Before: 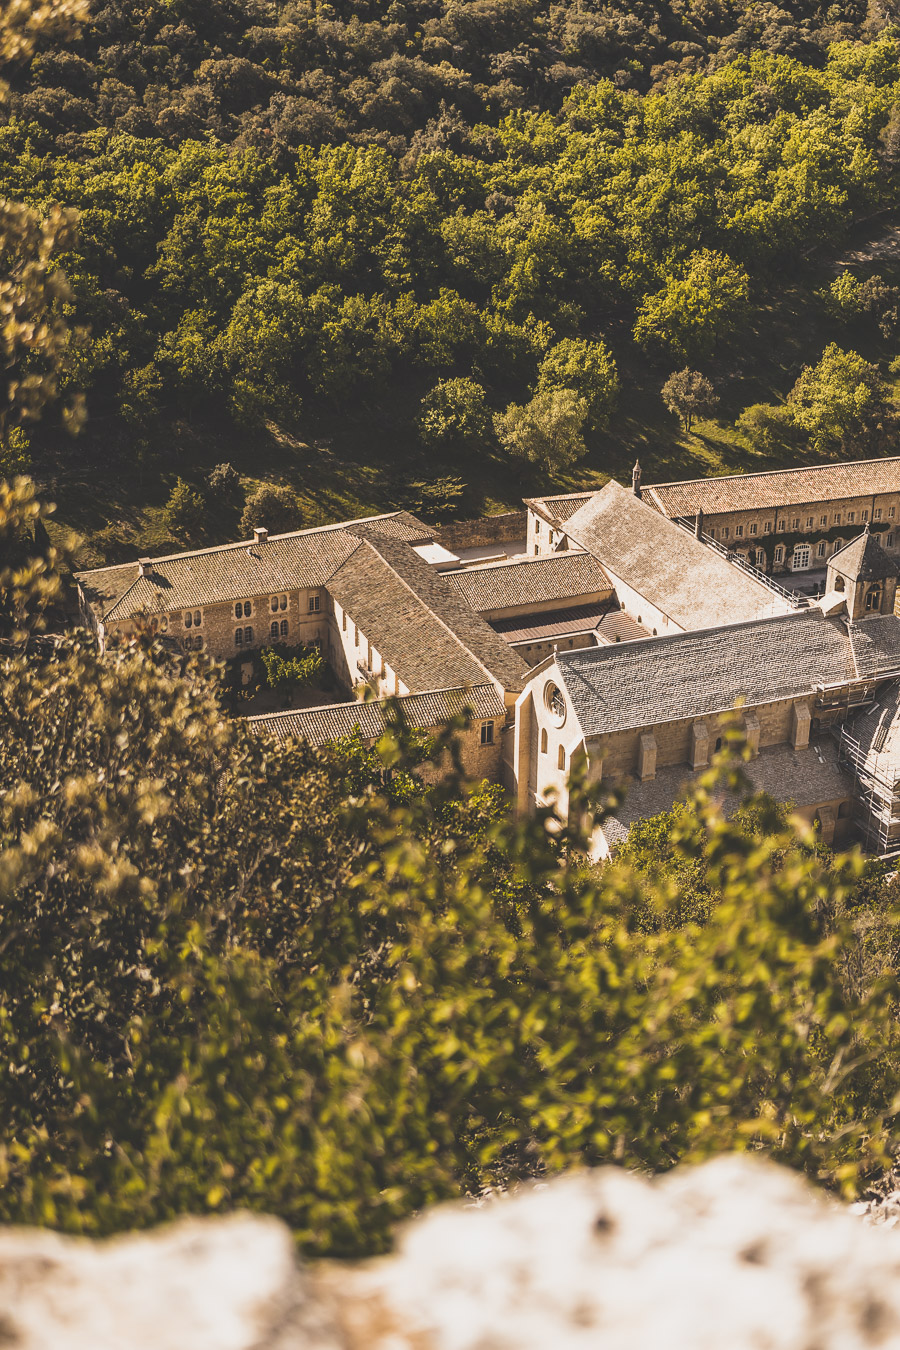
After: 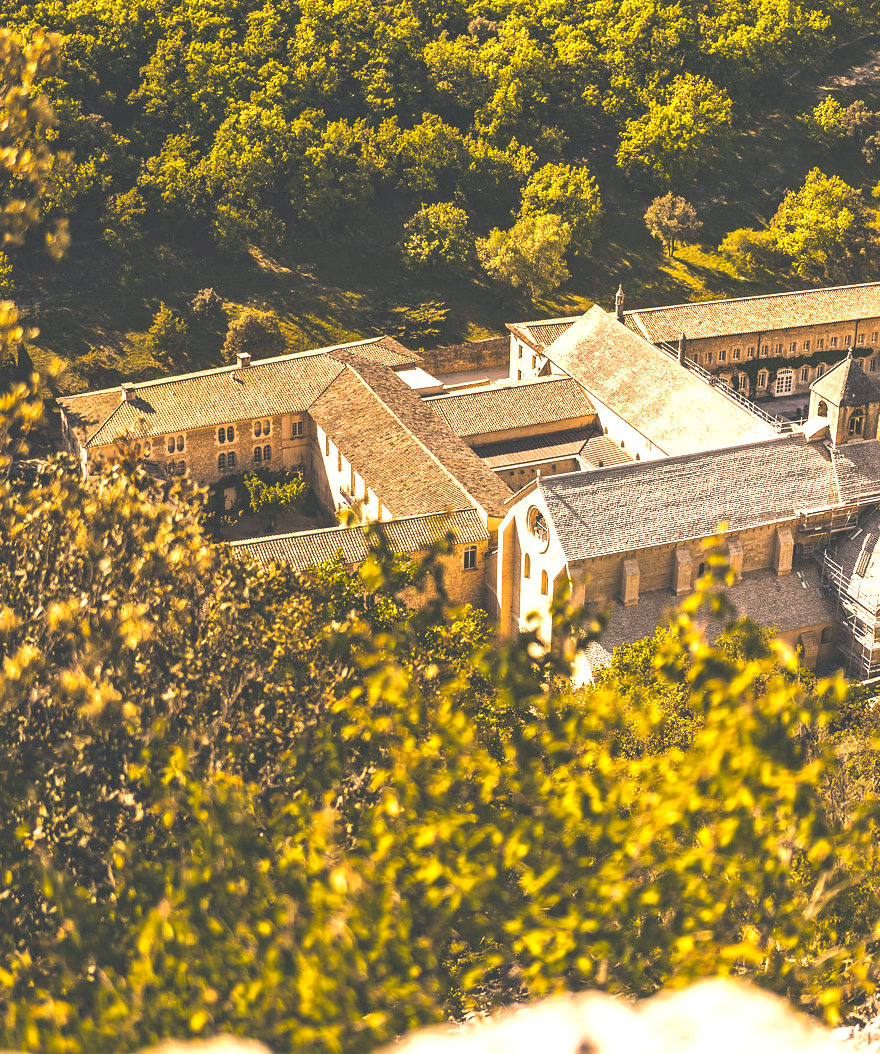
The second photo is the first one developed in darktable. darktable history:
local contrast: mode bilateral grid, contrast 29, coarseness 17, detail 115%, midtone range 0.2
crop and rotate: left 1.936%, top 13.003%, right 0.248%, bottom 8.862%
color balance rgb: shadows lift › chroma 2.029%, shadows lift › hue 220.76°, highlights gain › chroma 3.07%, highlights gain › hue 60.28°, perceptual saturation grading › global saturation 25.643%
shadows and highlights: shadows 61.8, white point adjustment 0.503, highlights -33.87, compress 83.47%
exposure: exposure 0.94 EV, compensate highlight preservation false
